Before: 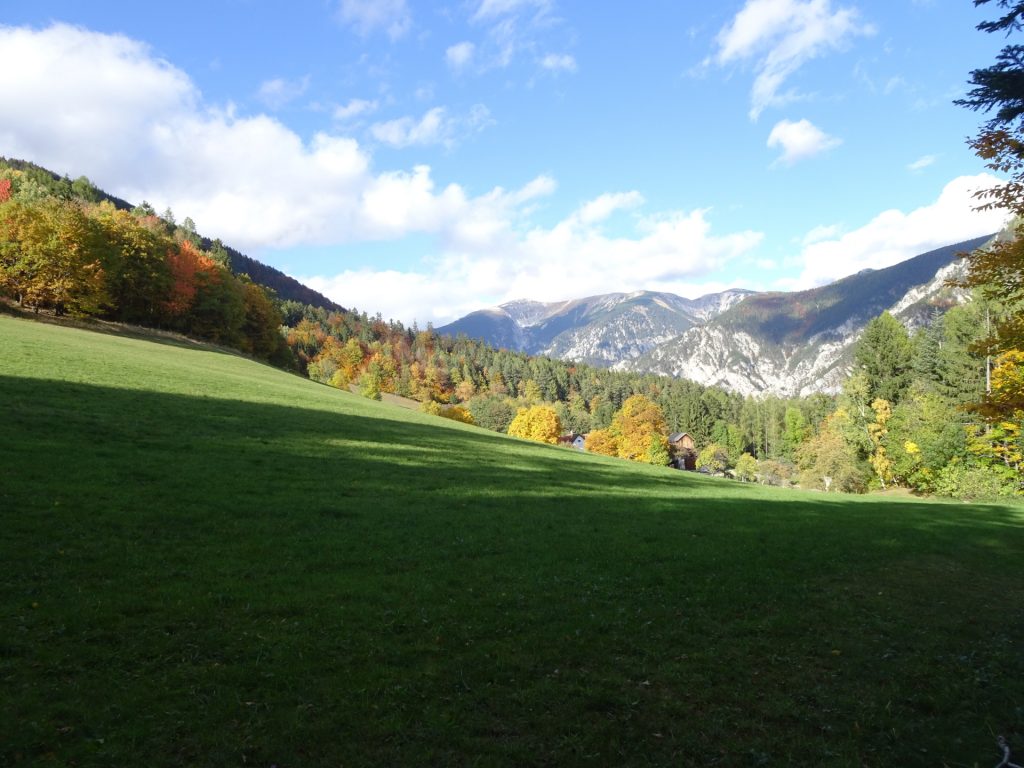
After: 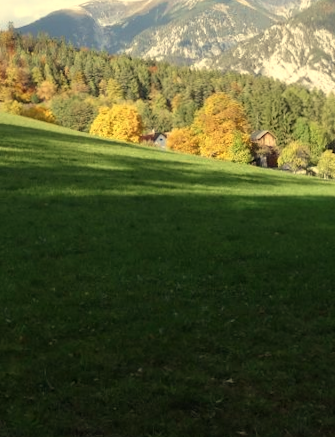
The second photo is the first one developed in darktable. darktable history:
crop: left 40.878%, top 39.176%, right 25.993%, bottom 3.081%
contrast brightness saturation: saturation -0.05
white balance: red 1.08, blue 0.791
rotate and perspective: rotation -0.45°, automatic cropping original format, crop left 0.008, crop right 0.992, crop top 0.012, crop bottom 0.988
